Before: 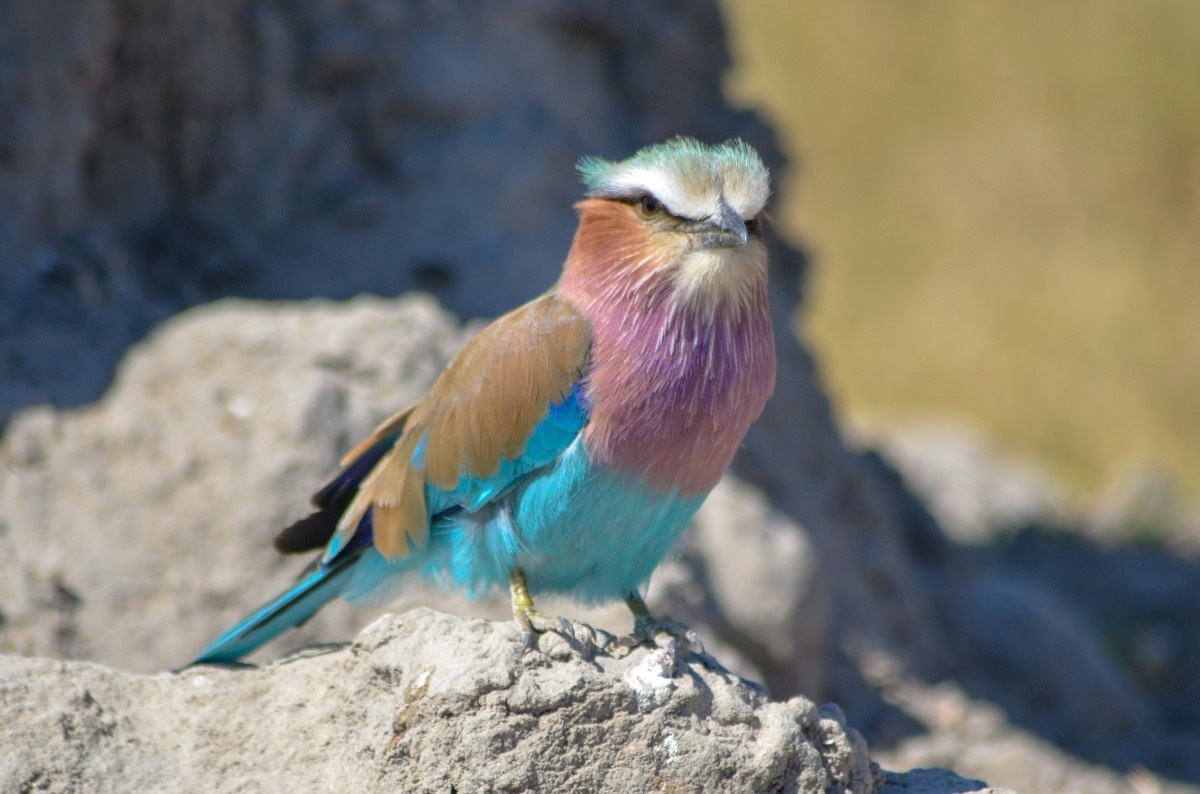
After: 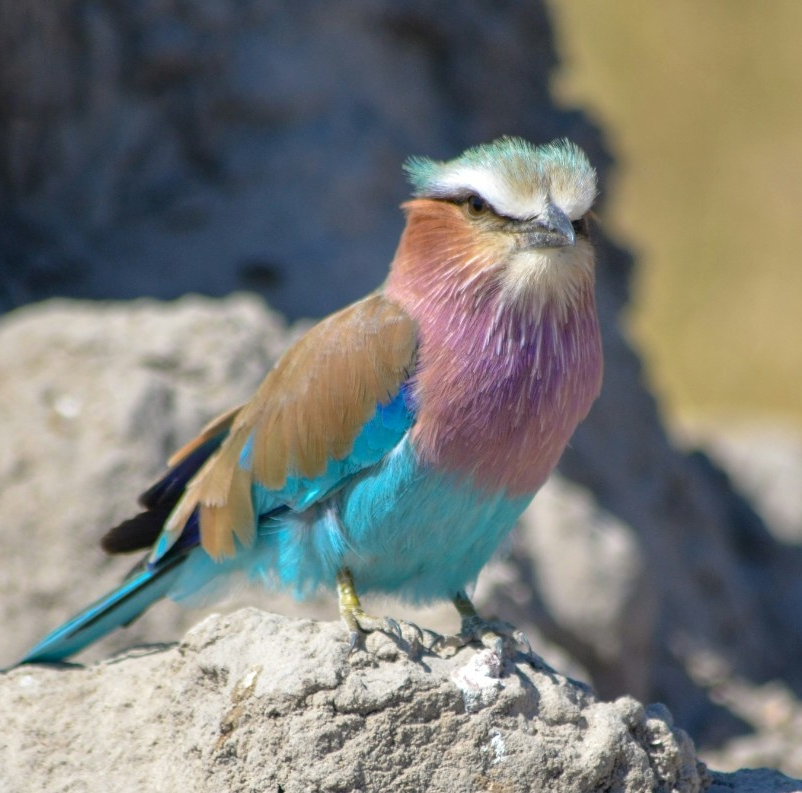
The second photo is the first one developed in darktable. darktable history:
crop and rotate: left 14.444%, right 18.667%
shadows and highlights: shadows -29.28, highlights 30.15
